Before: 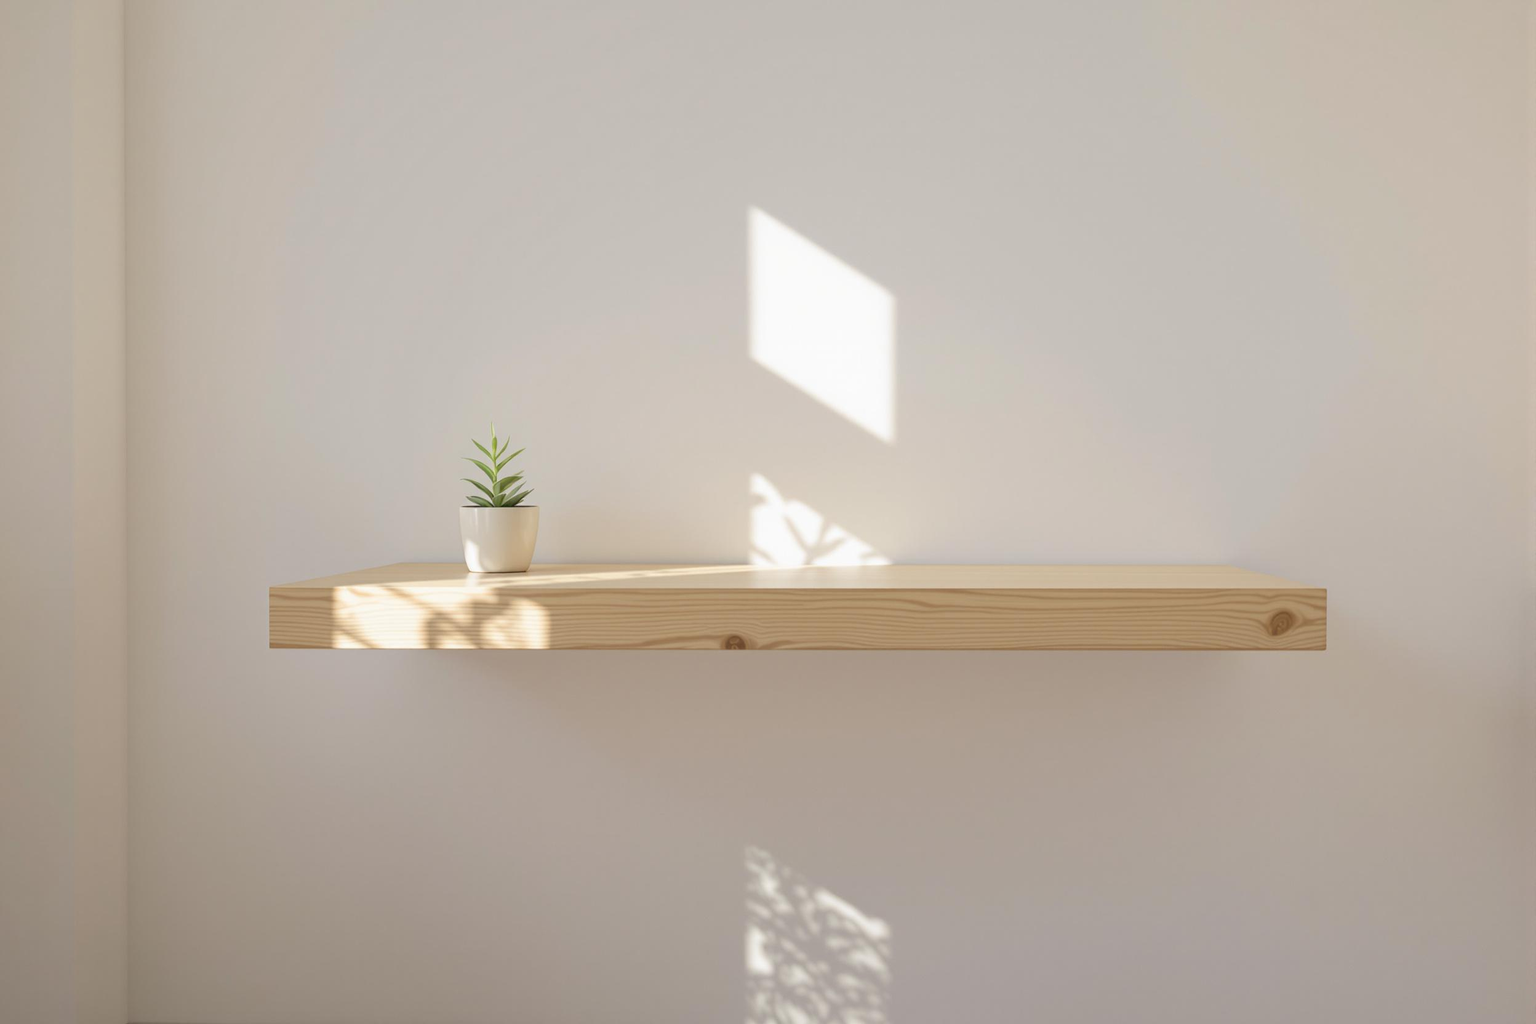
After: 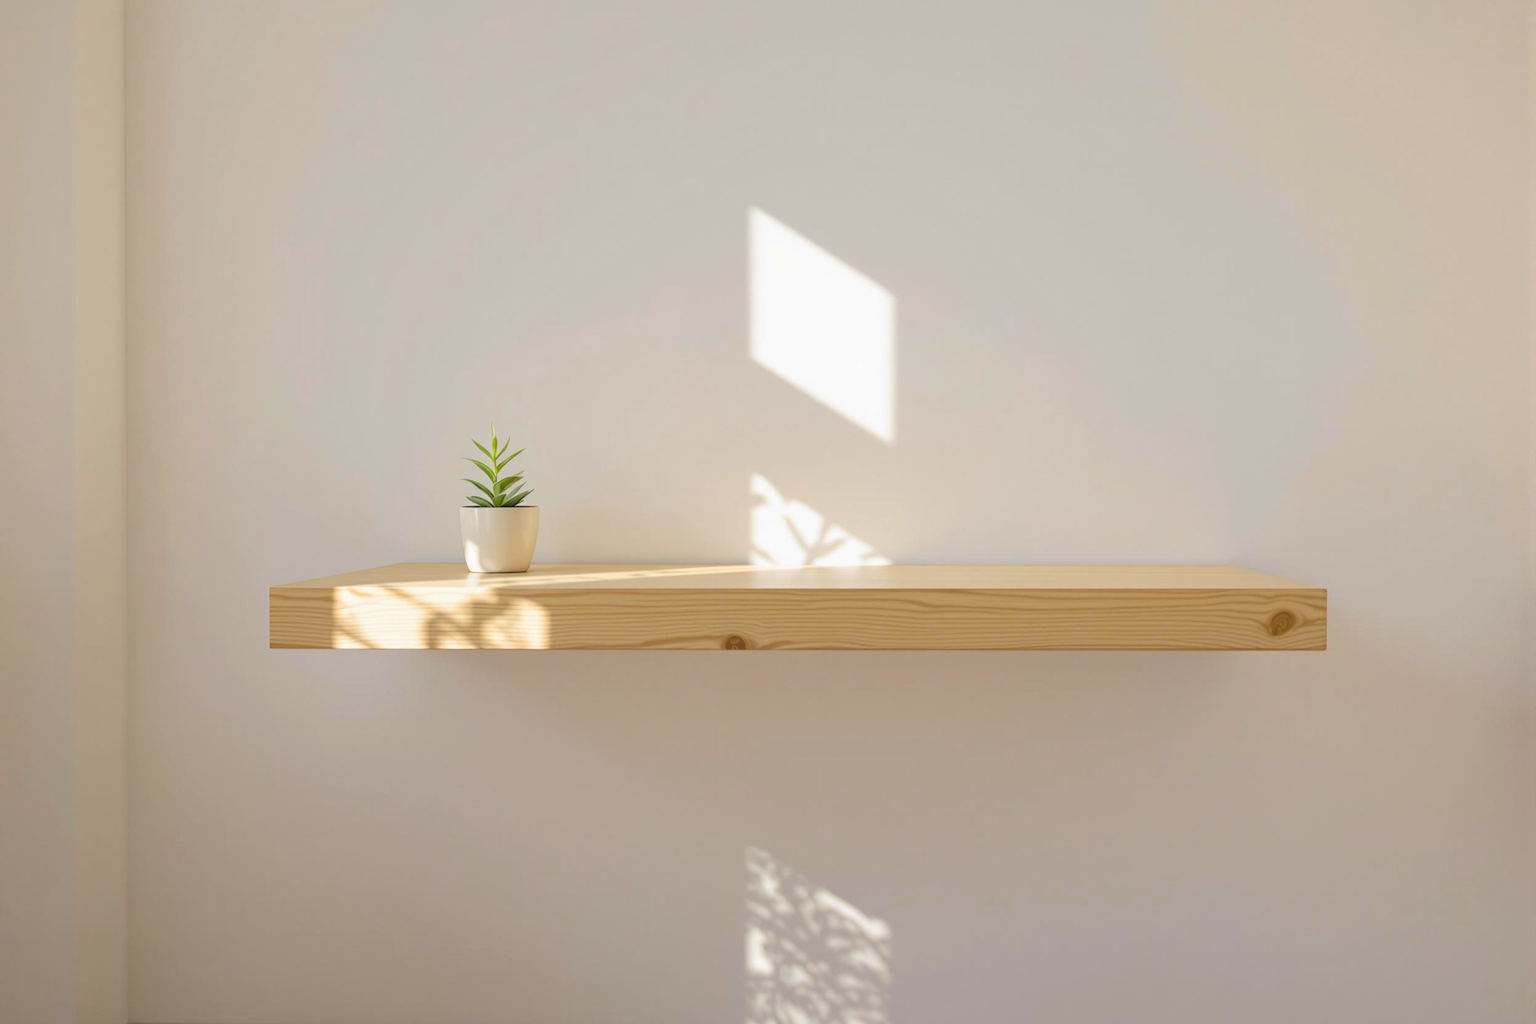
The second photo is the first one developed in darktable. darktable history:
color balance rgb: linear chroma grading › global chroma 14.755%, perceptual saturation grading › global saturation 11.508%, global vibrance 14.86%
tone equalizer: on, module defaults
